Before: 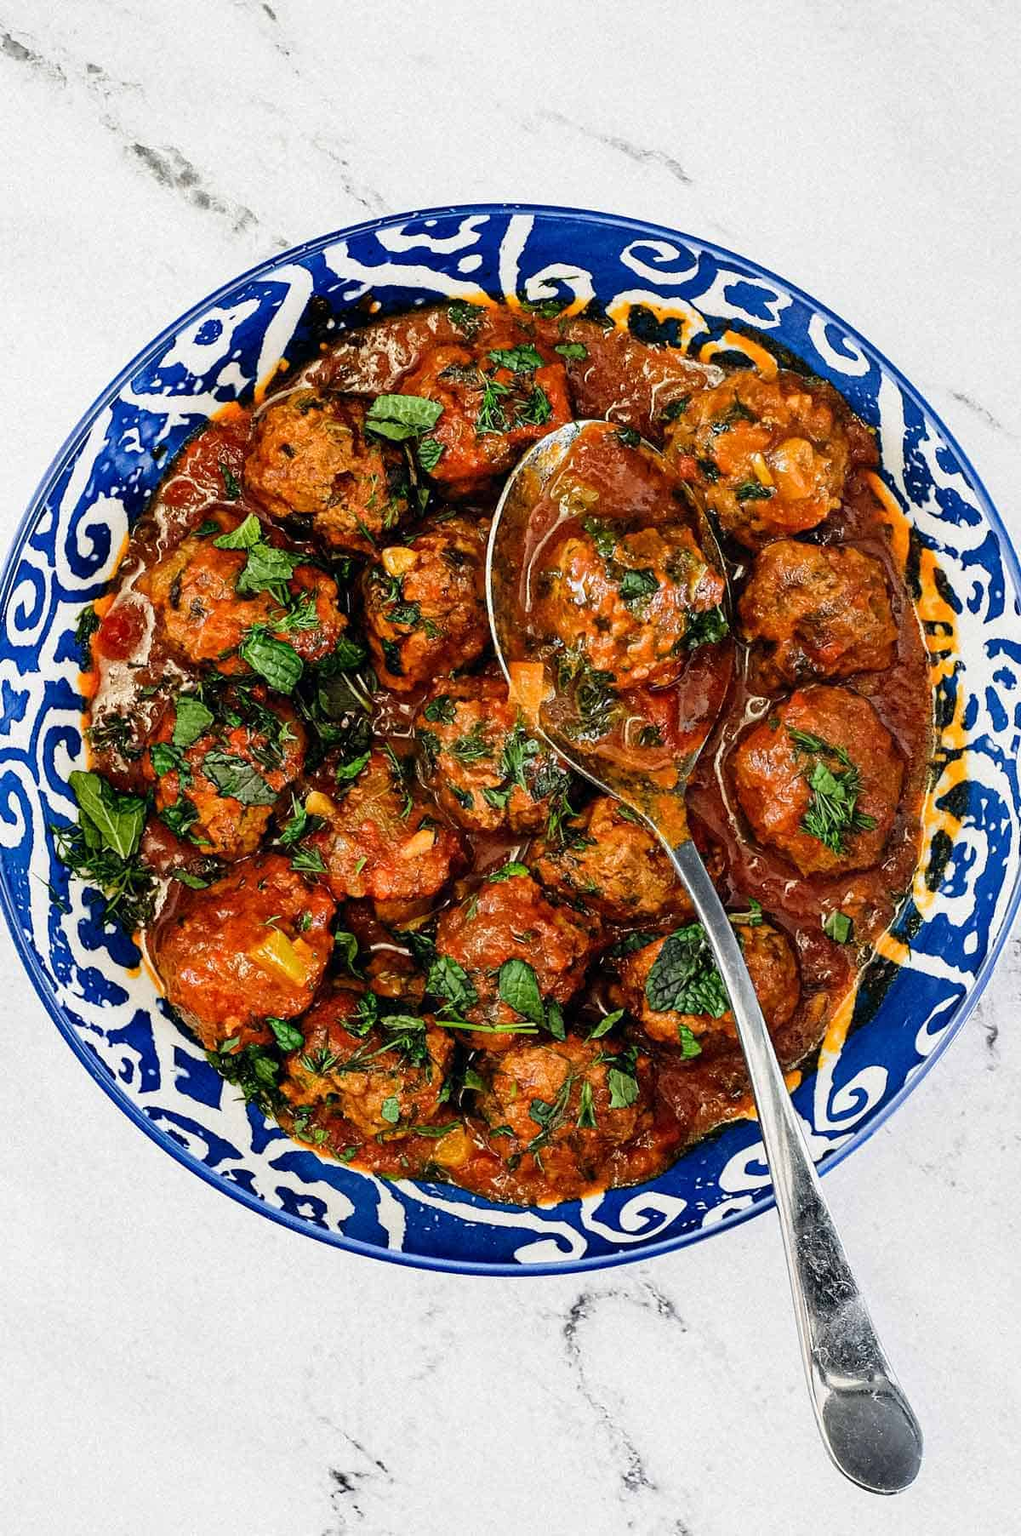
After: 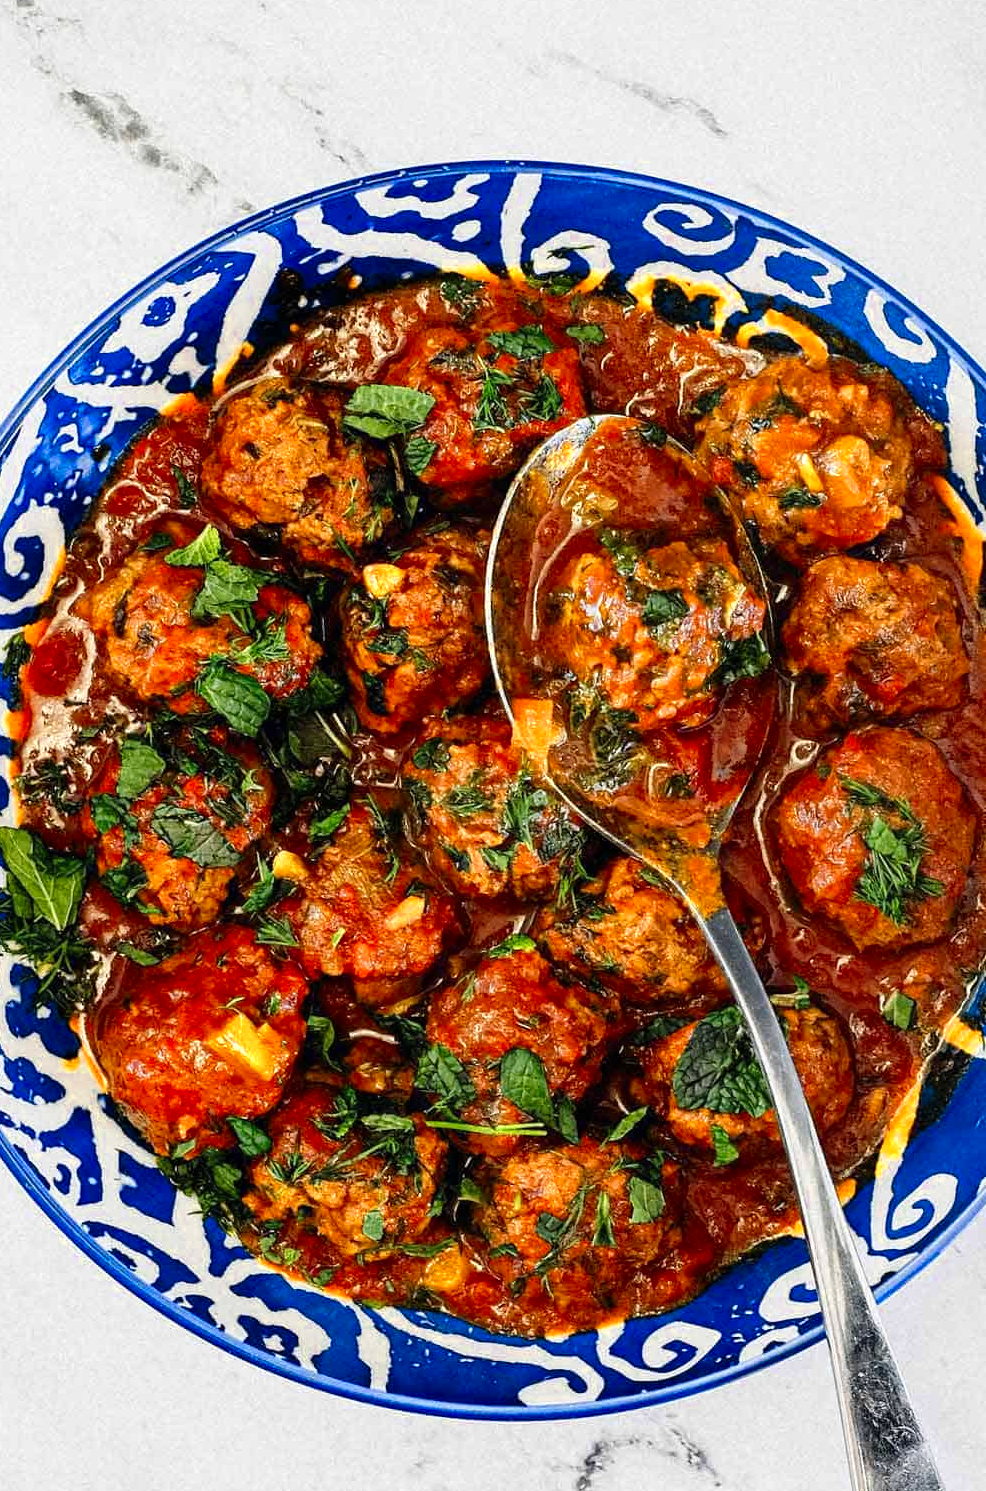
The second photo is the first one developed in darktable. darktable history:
crop and rotate: left 7.206%, top 4.387%, right 10.564%, bottom 12.989%
color zones: curves: ch0 [(0.004, 0.305) (0.261, 0.623) (0.389, 0.399) (0.708, 0.571) (0.947, 0.34)]; ch1 [(0.025, 0.645) (0.229, 0.584) (0.326, 0.551) (0.484, 0.262) (0.757, 0.643)]
